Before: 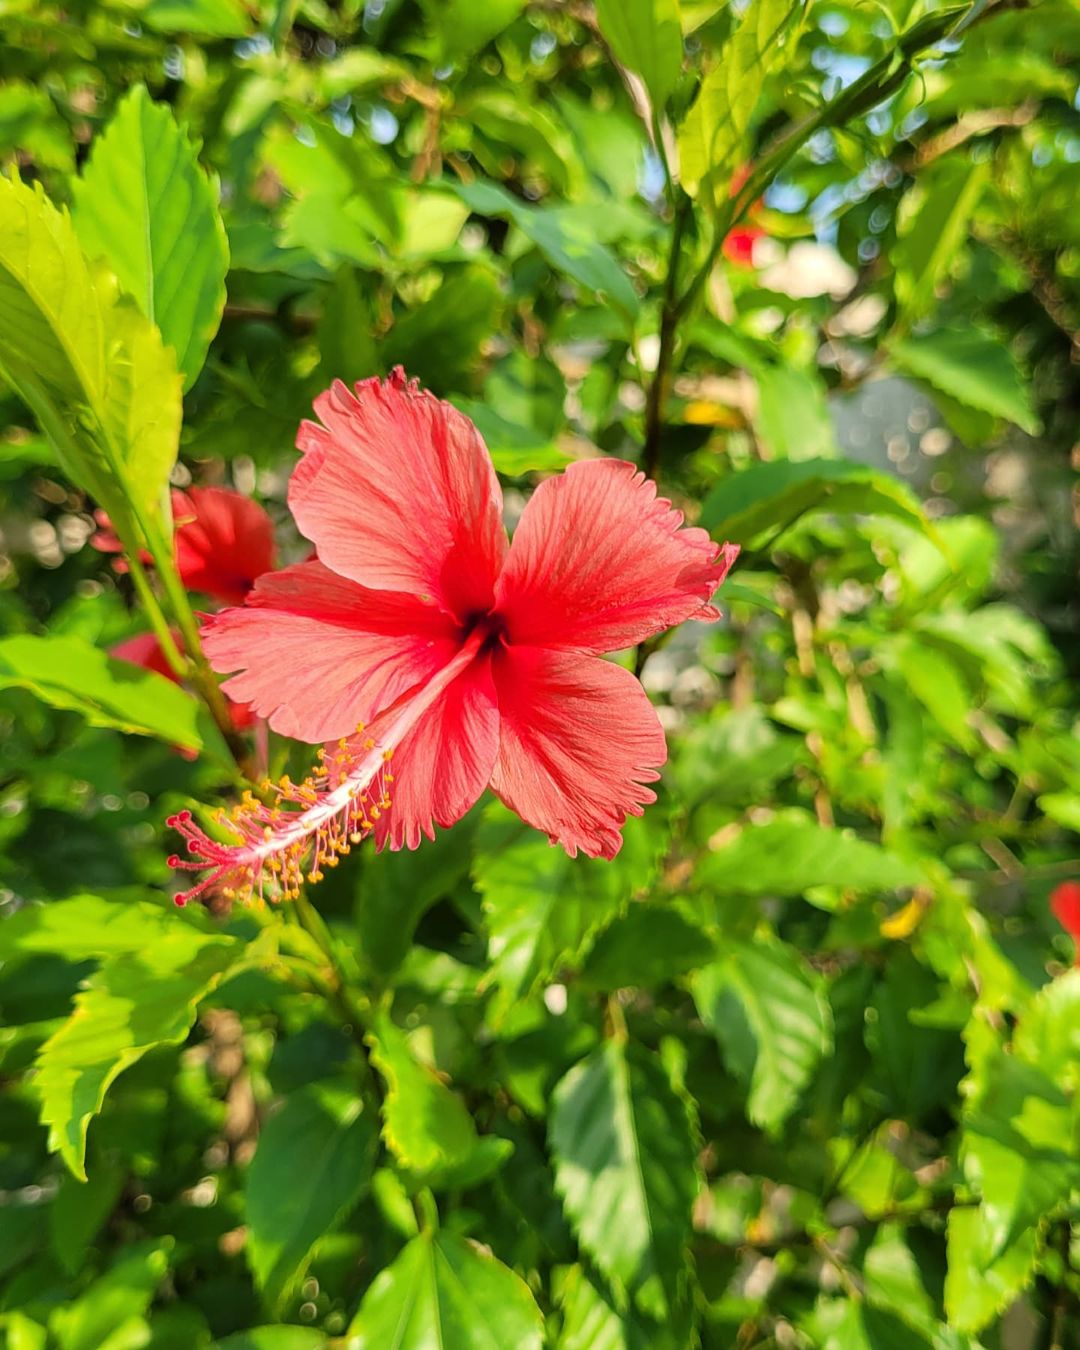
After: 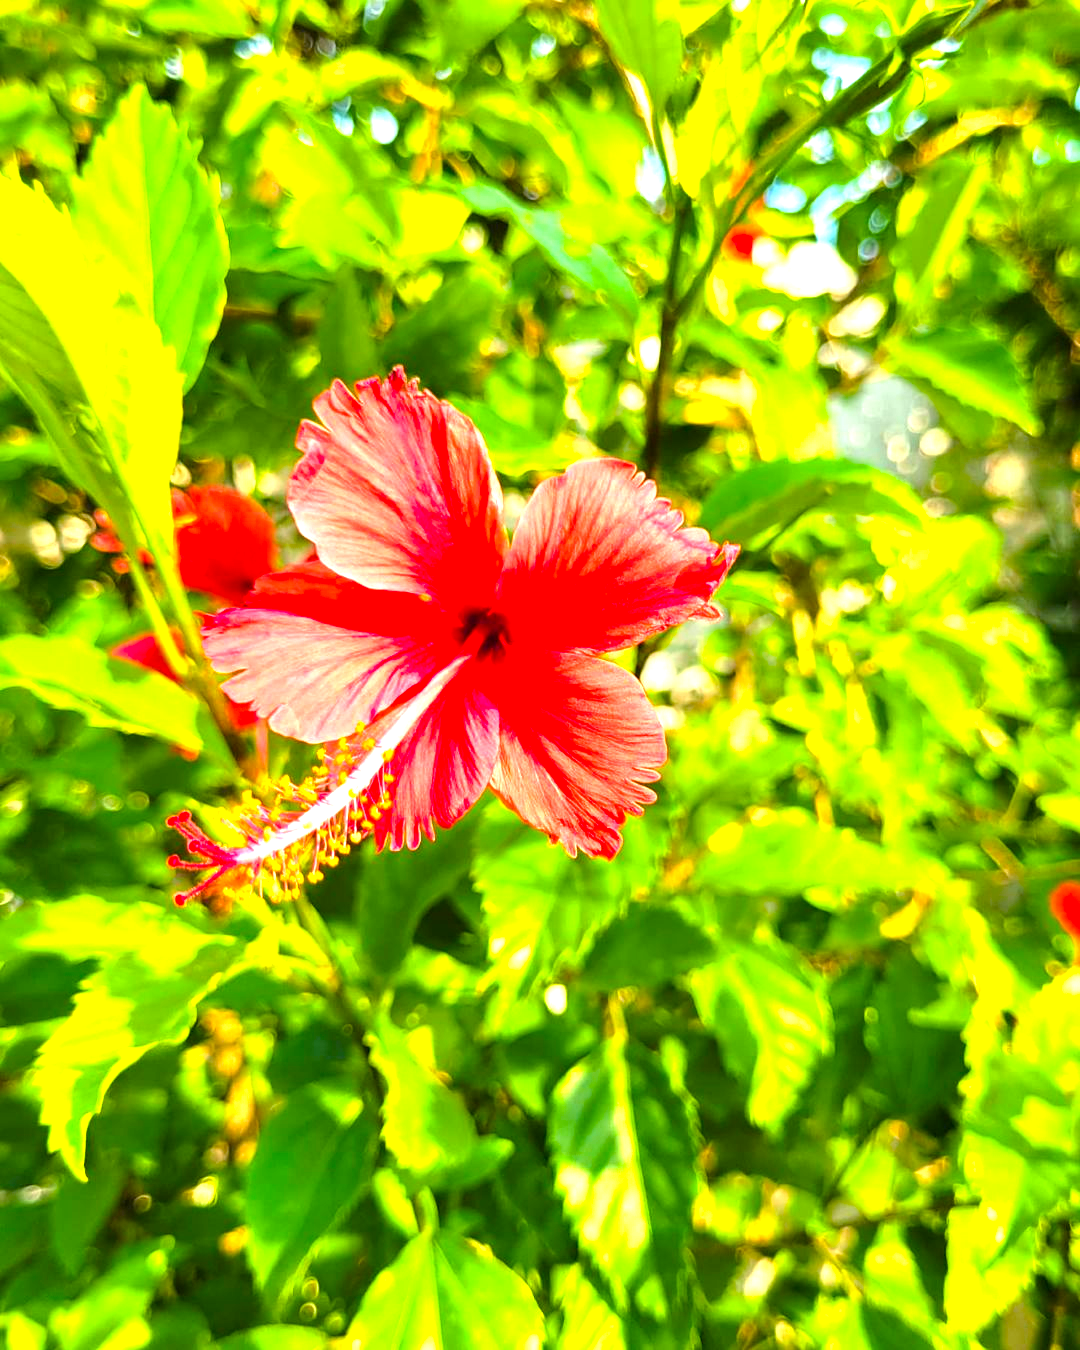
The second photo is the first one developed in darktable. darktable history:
exposure: exposure 1.061 EV, compensate highlight preservation false
color balance rgb: perceptual saturation grading › global saturation 36%, perceptual brilliance grading › global brilliance 10%, global vibrance 20%
